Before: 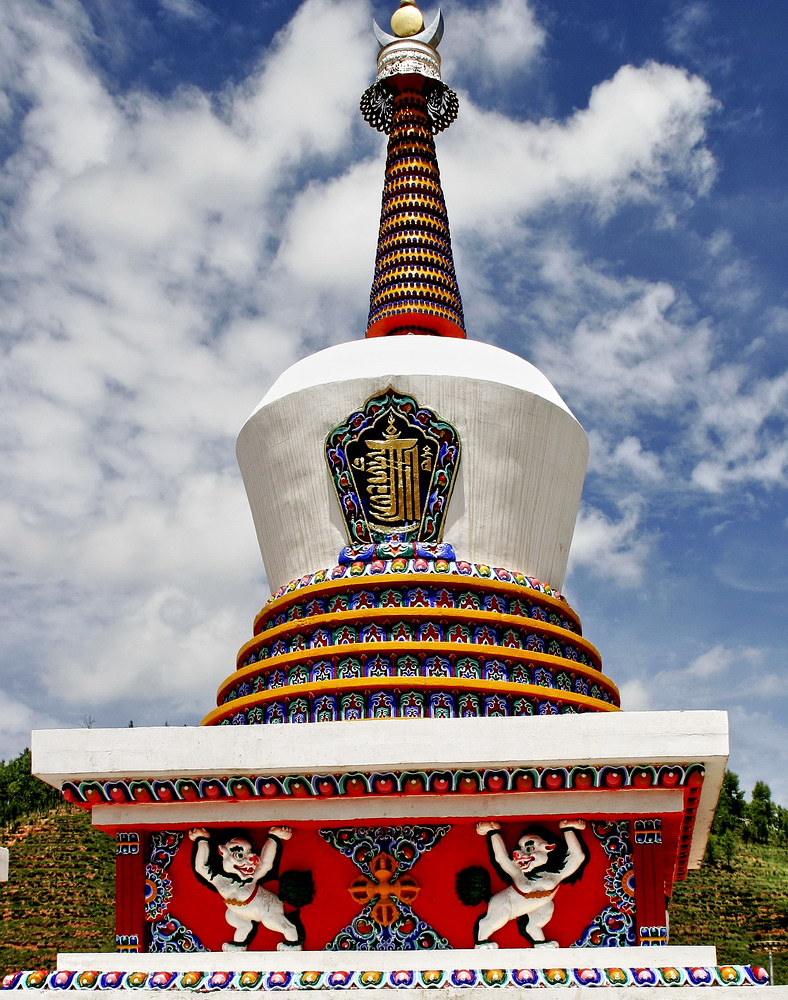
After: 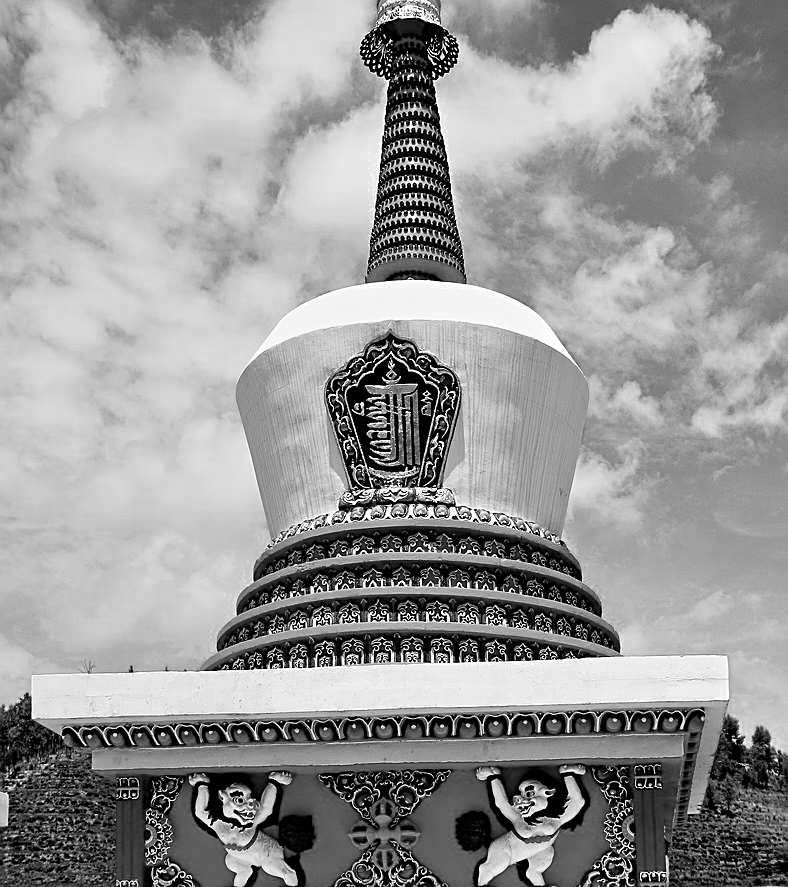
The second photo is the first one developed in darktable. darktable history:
sharpen: on, module defaults
color zones: curves: ch0 [(0, 0.613) (0.01, 0.613) (0.245, 0.448) (0.498, 0.529) (0.642, 0.665) (0.879, 0.777) (0.99, 0.613)]; ch1 [(0, 0) (0.143, 0) (0.286, 0) (0.429, 0) (0.571, 0) (0.714, 0) (0.857, 0)]
crop and rotate: top 5.513%, bottom 5.752%
